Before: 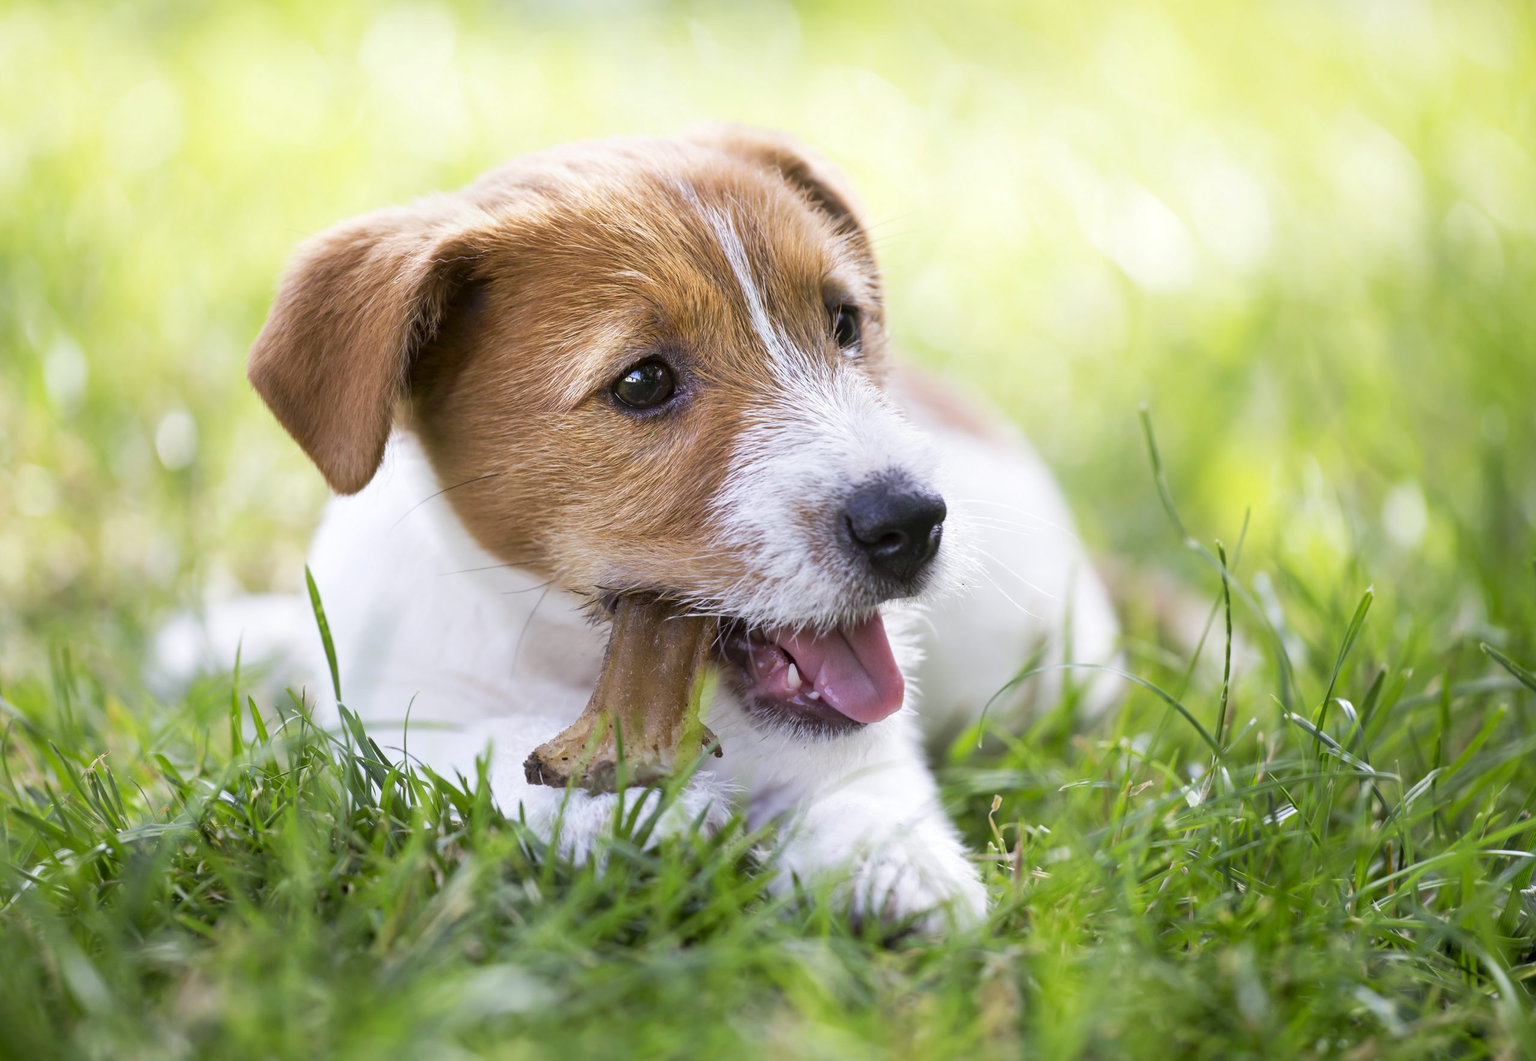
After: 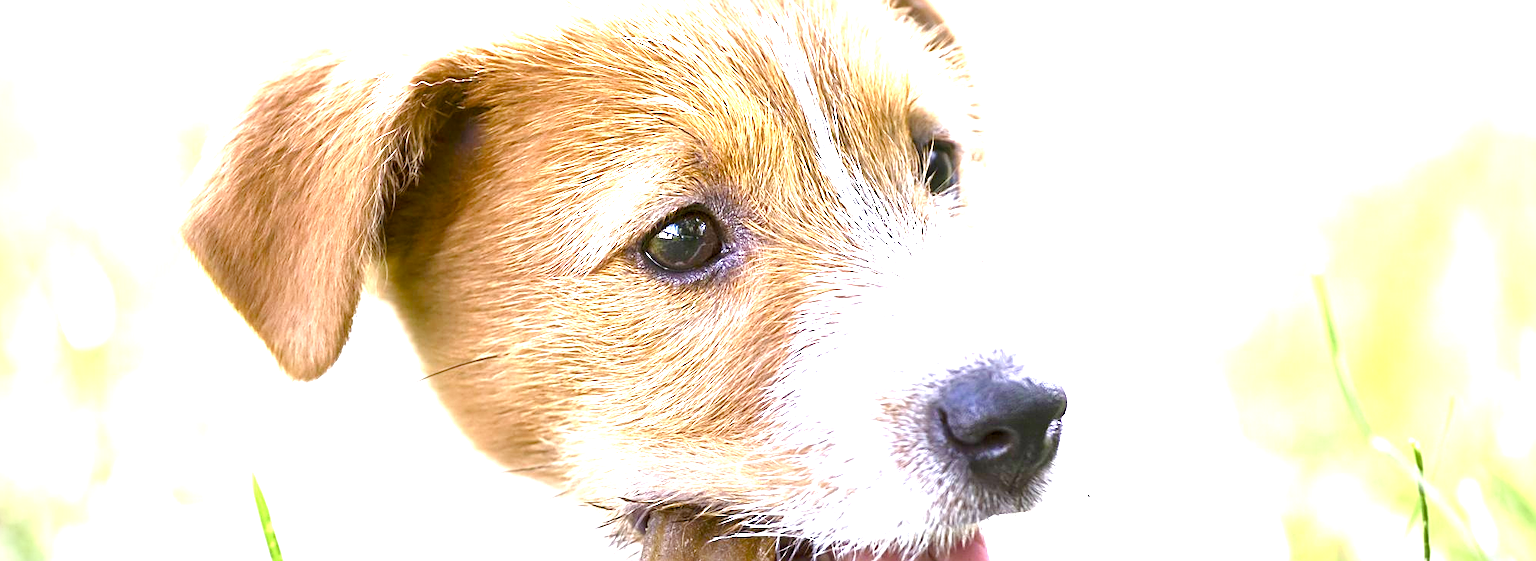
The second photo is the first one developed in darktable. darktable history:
sharpen: on, module defaults
exposure: black level correction 0, exposure 1.45 EV, compensate exposure bias true, compensate highlight preservation false
vibrance: vibrance 22%
crop: left 7.036%, top 18.398%, right 14.379%, bottom 40.043%
color balance: mode lift, gamma, gain (sRGB)
vignetting: on, module defaults
color balance rgb: perceptual saturation grading › global saturation 25%, perceptual saturation grading › highlights -50%, perceptual saturation grading › shadows 30%, perceptual brilliance grading › global brilliance 12%, global vibrance 20%
